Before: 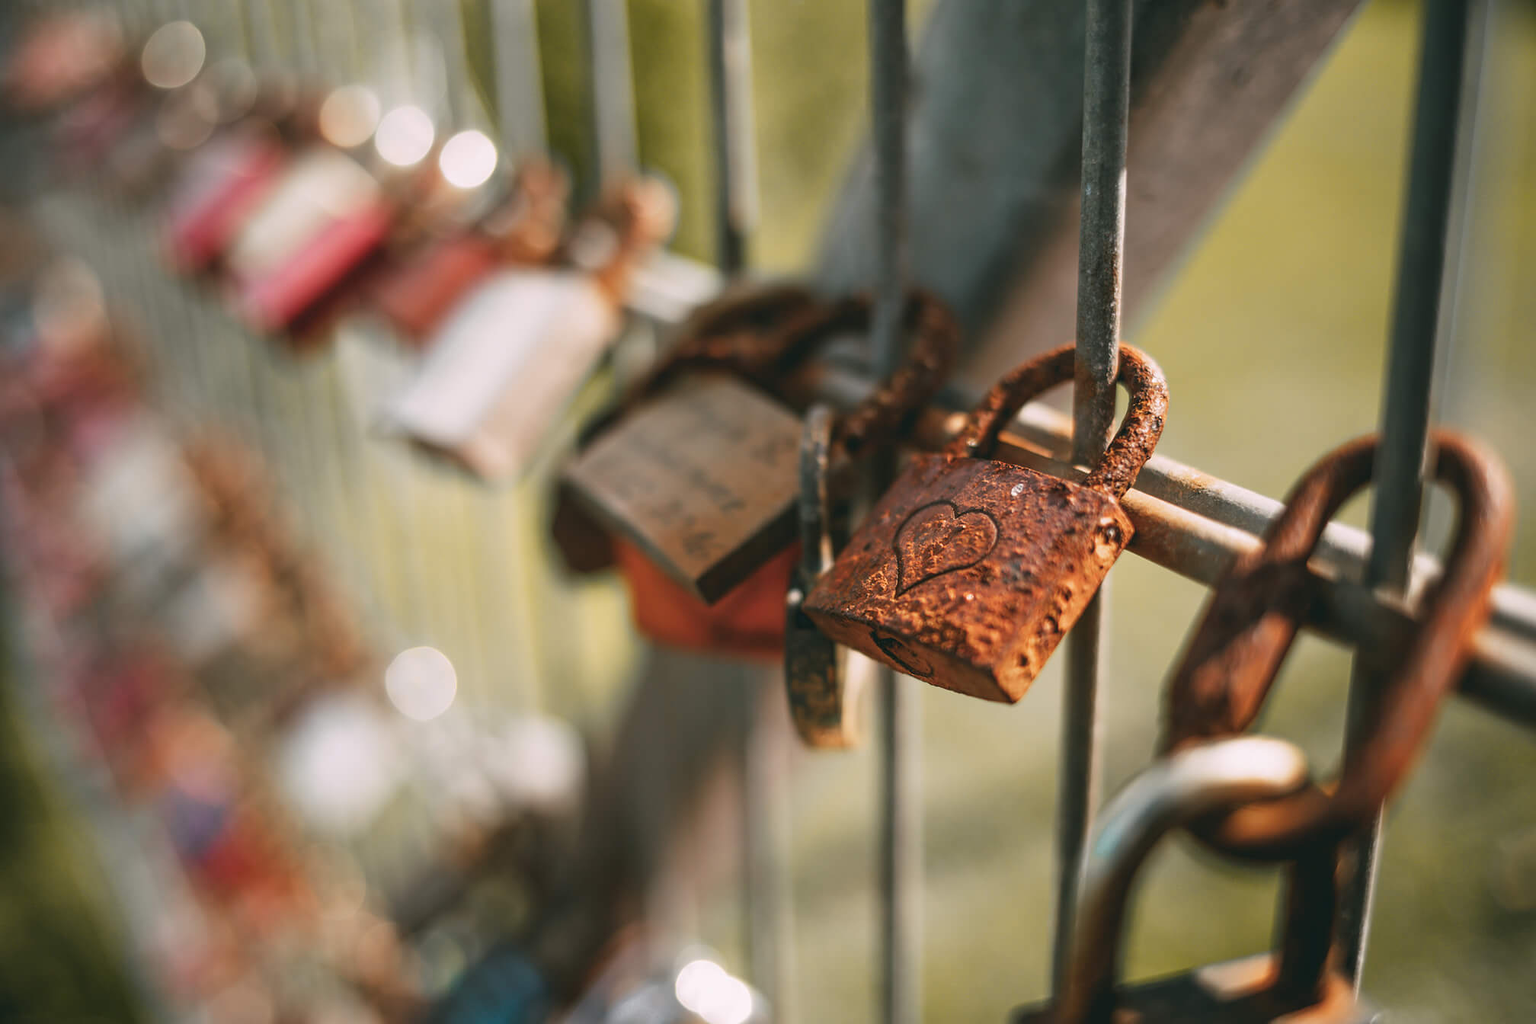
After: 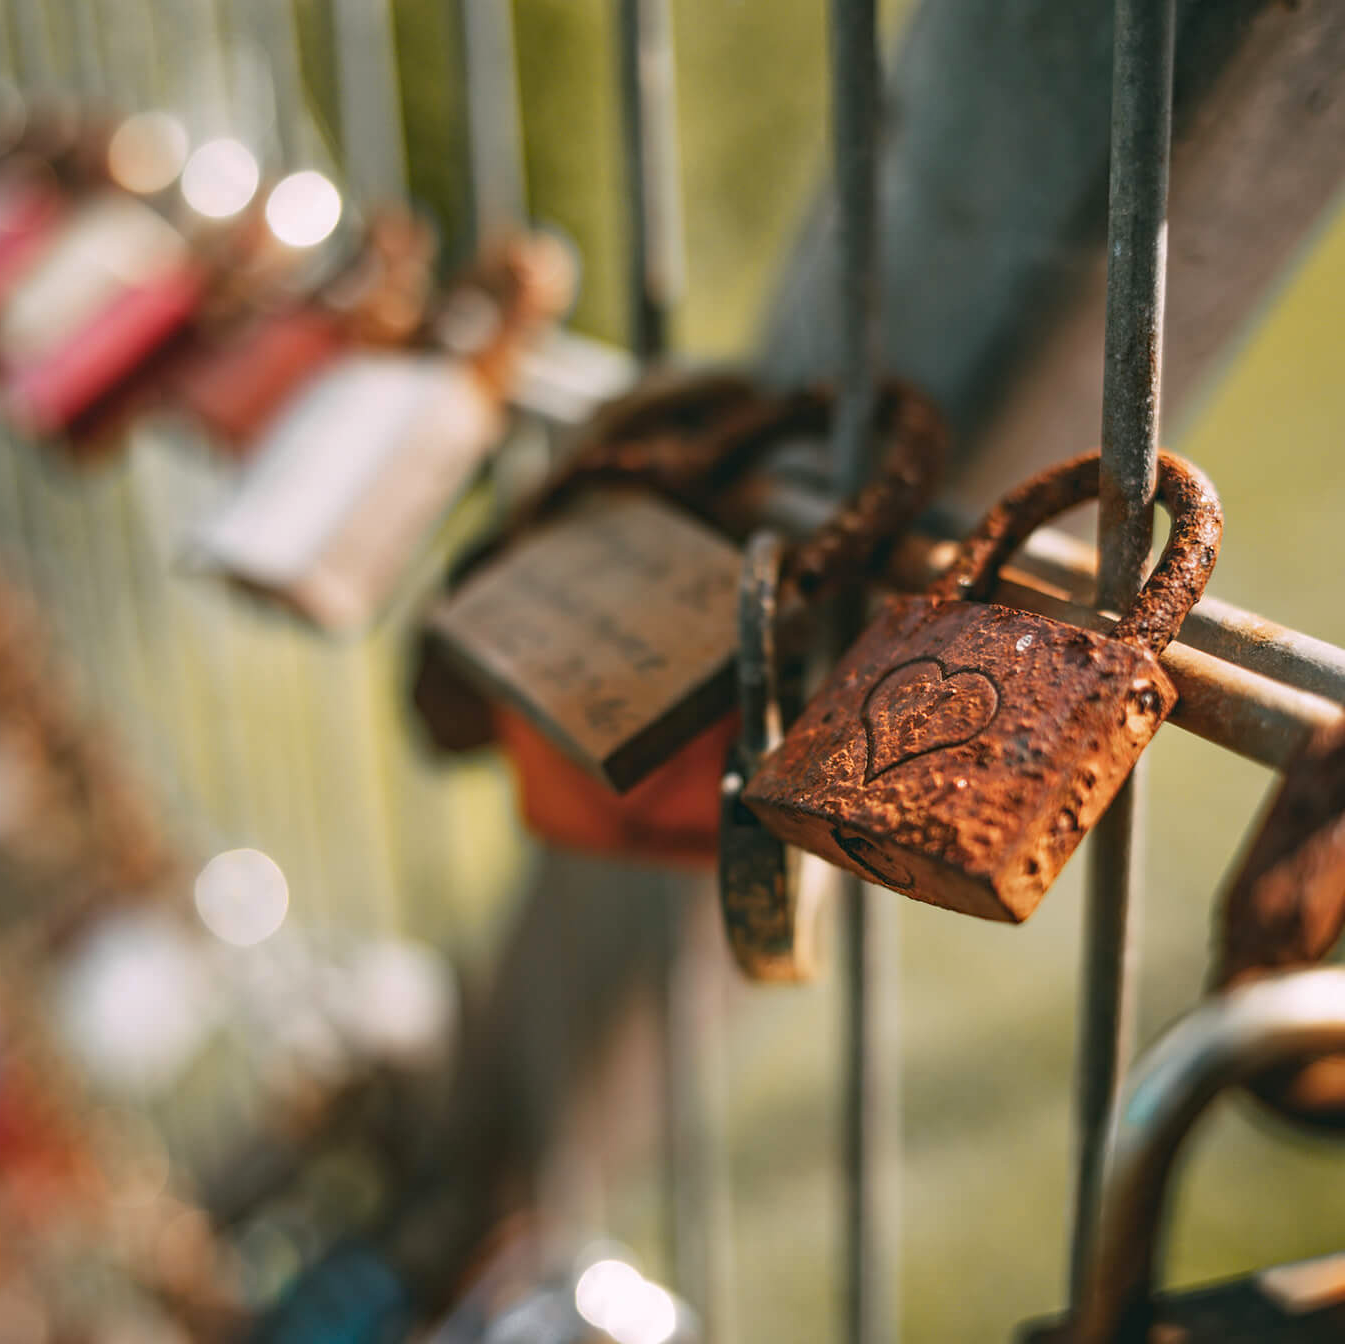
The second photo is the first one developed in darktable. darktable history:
crop and rotate: left 15.446%, right 17.836%
haze removal: compatibility mode true, adaptive false
